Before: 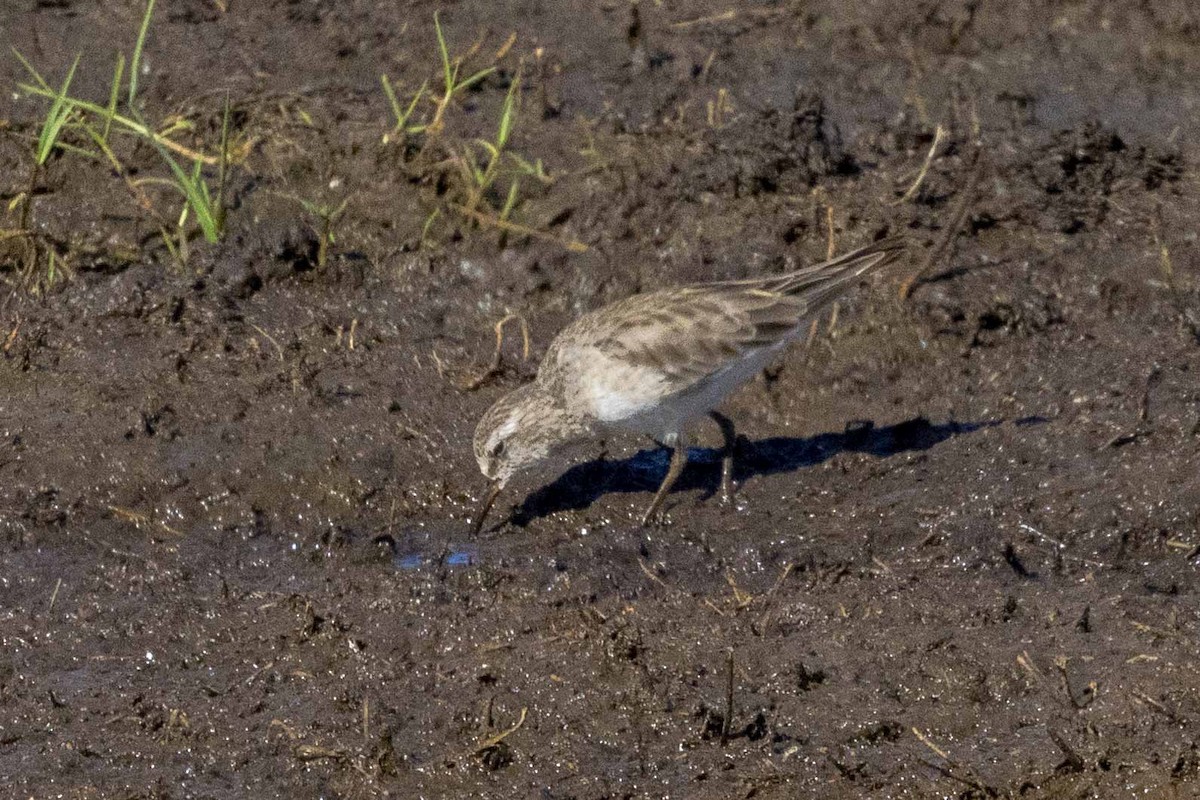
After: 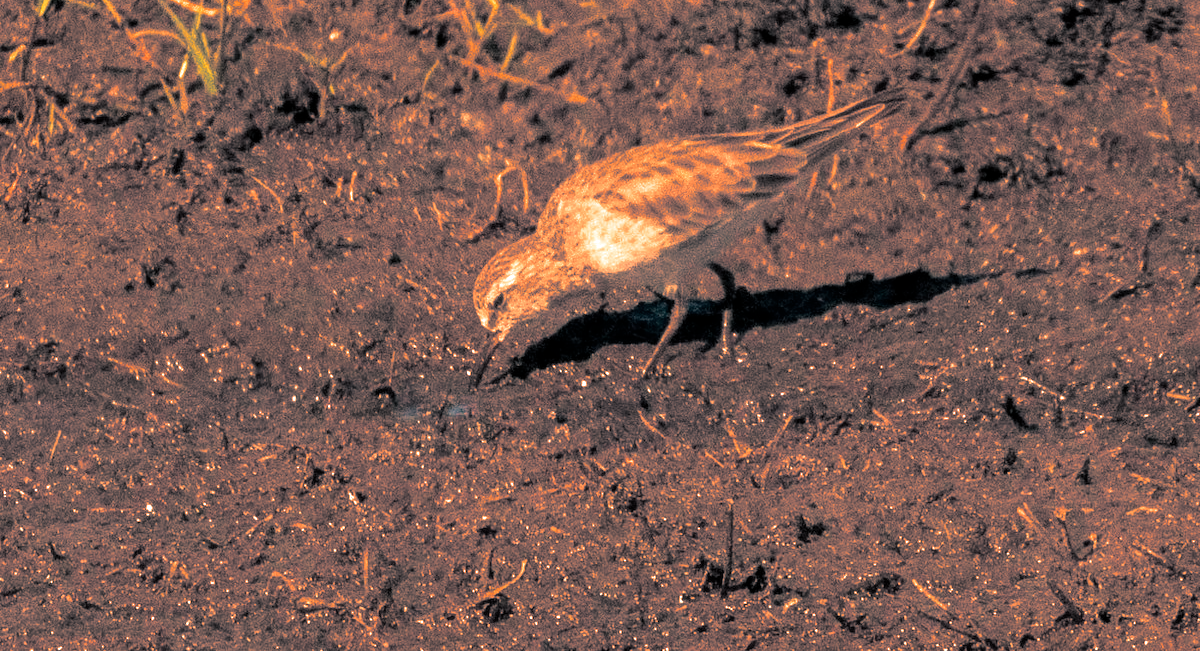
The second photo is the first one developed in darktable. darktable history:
white balance: red 1.467, blue 0.684
split-toning: shadows › hue 205.2°, shadows › saturation 0.43, highlights › hue 54°, highlights › saturation 0.54
crop and rotate: top 18.507%
